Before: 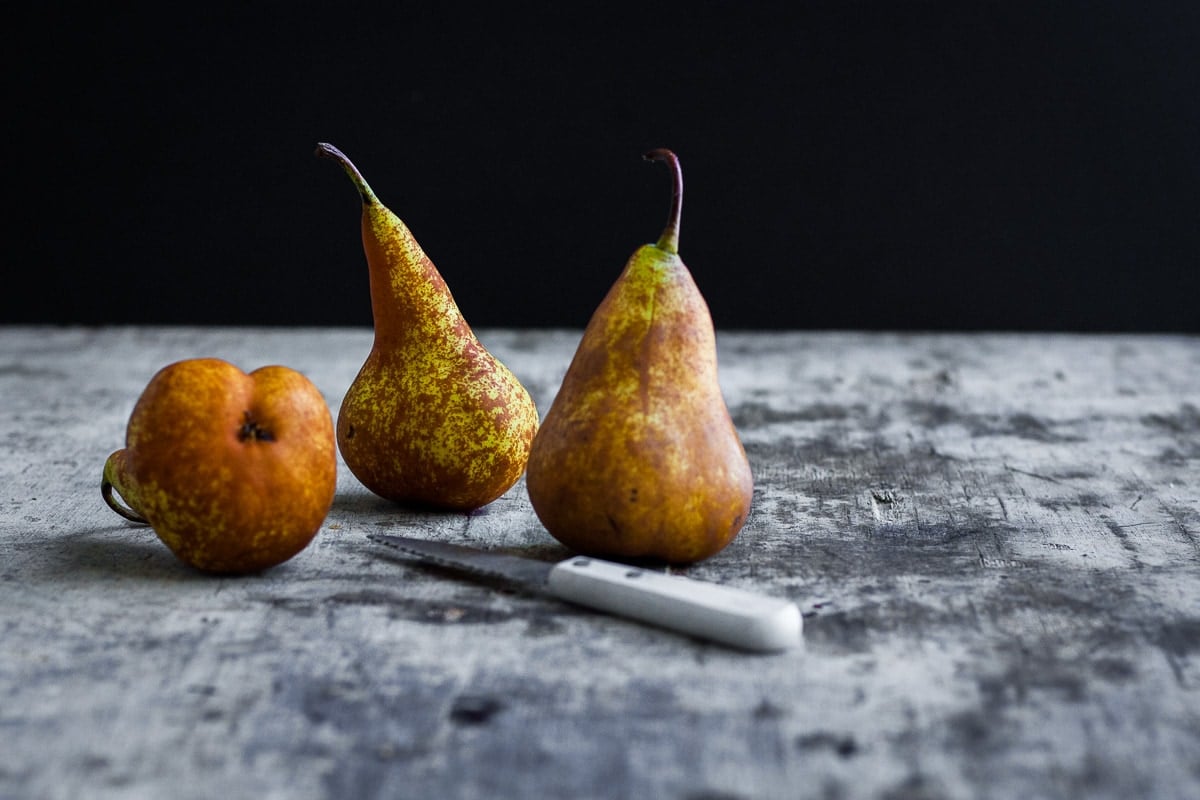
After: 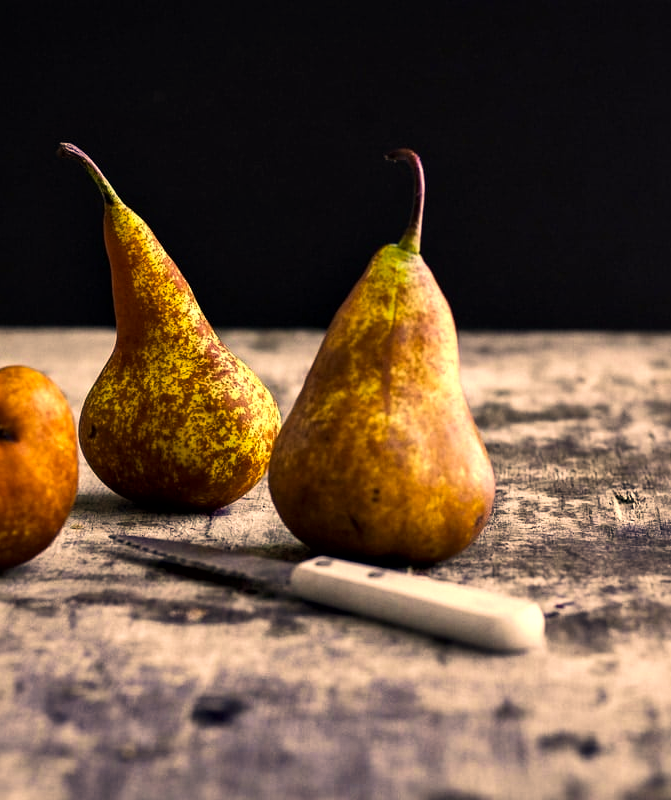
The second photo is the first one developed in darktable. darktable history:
local contrast: mode bilateral grid, contrast 30, coarseness 25, midtone range 0.2
tone equalizer: -8 EV -0.4 EV, -7 EV -0.393 EV, -6 EV -0.308 EV, -5 EV -0.224 EV, -3 EV 0.237 EV, -2 EV 0.344 EV, -1 EV 0.38 EV, +0 EV 0.401 EV, edges refinement/feathering 500, mask exposure compensation -1.57 EV, preserve details no
crop: left 21.502%, right 22.555%
color correction: highlights a* 14.94, highlights b* 31.46
velvia: strength 29.74%
